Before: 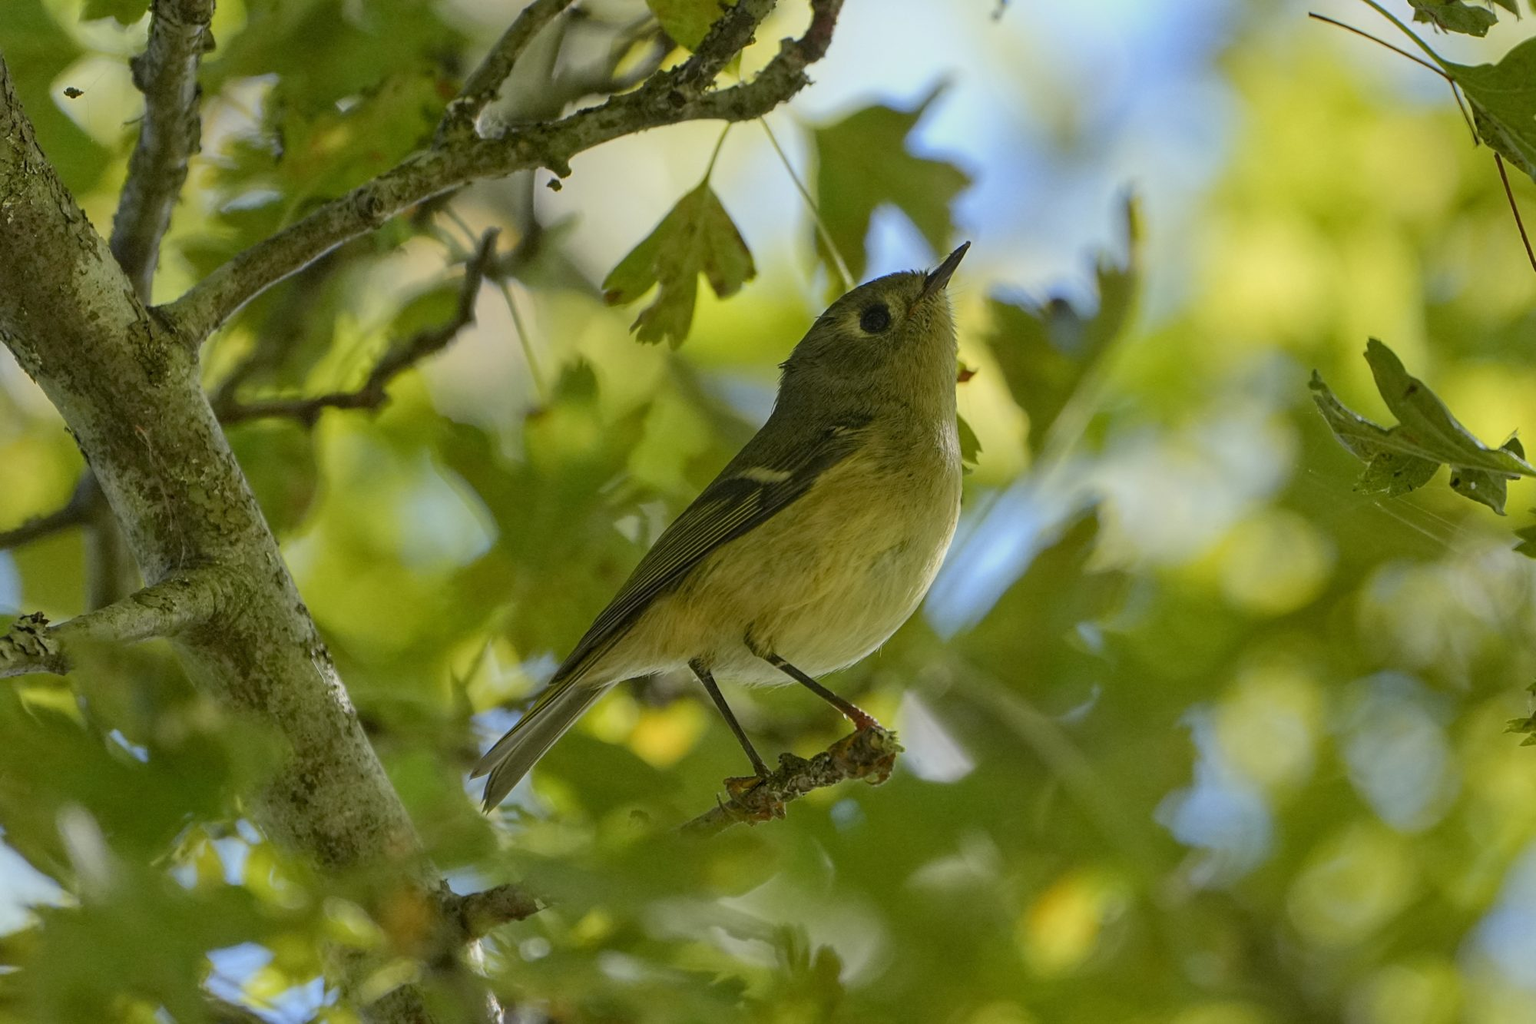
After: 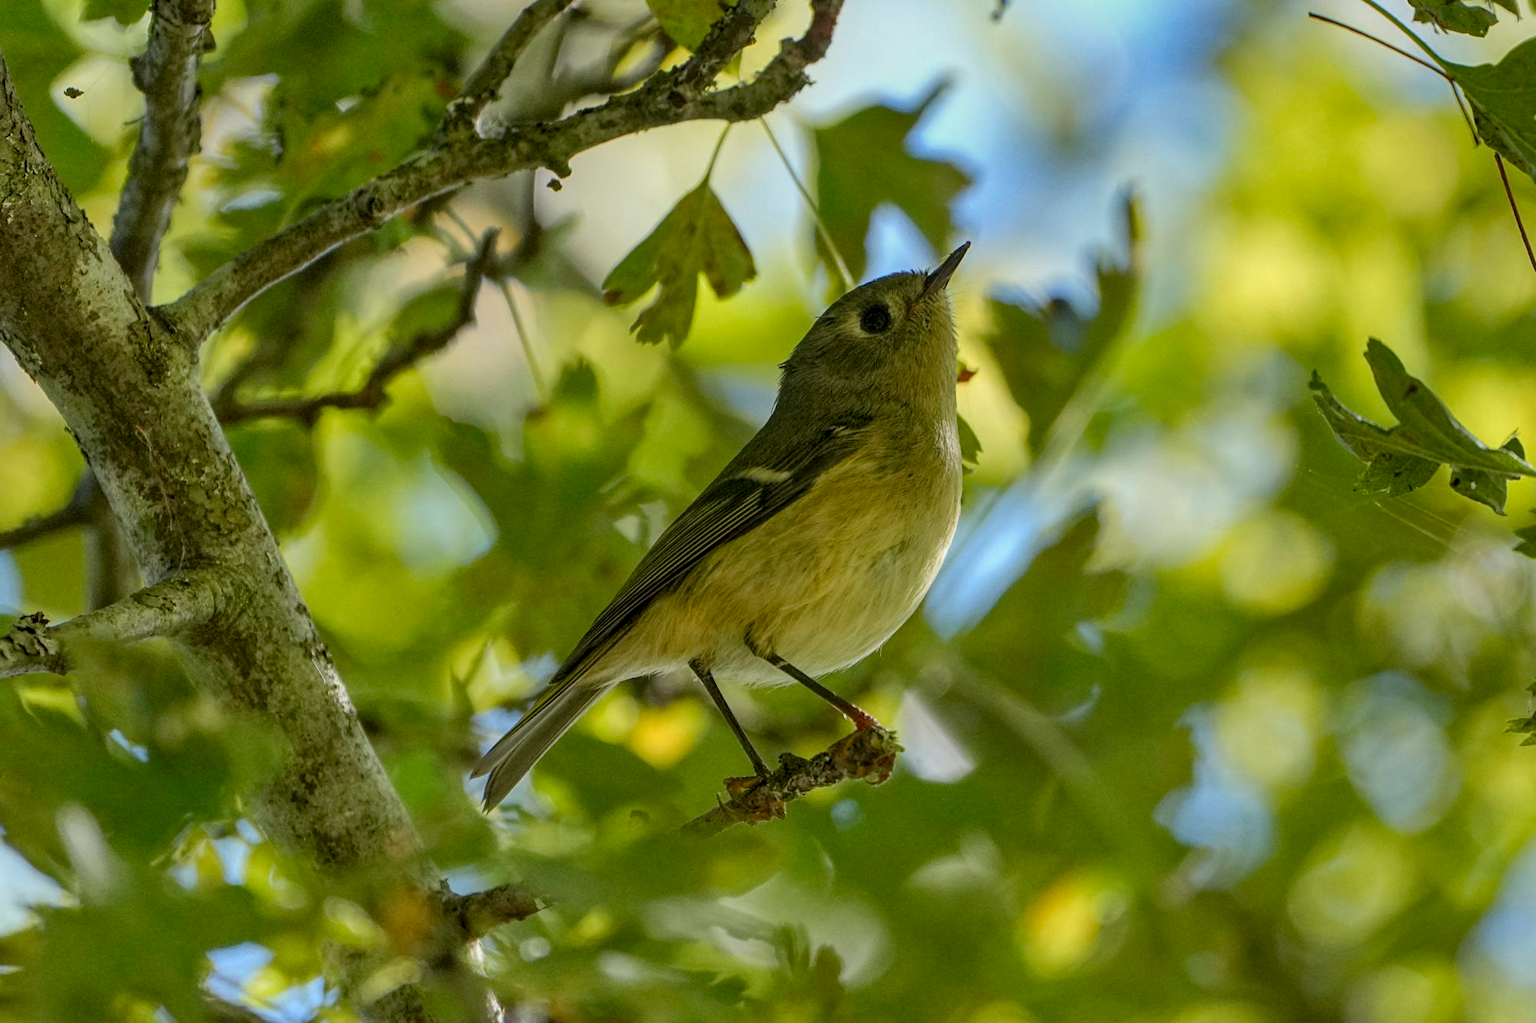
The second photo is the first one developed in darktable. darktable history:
shadows and highlights: soften with gaussian
tone equalizer: edges refinement/feathering 500, mask exposure compensation -1.26 EV, preserve details no
local contrast: on, module defaults
